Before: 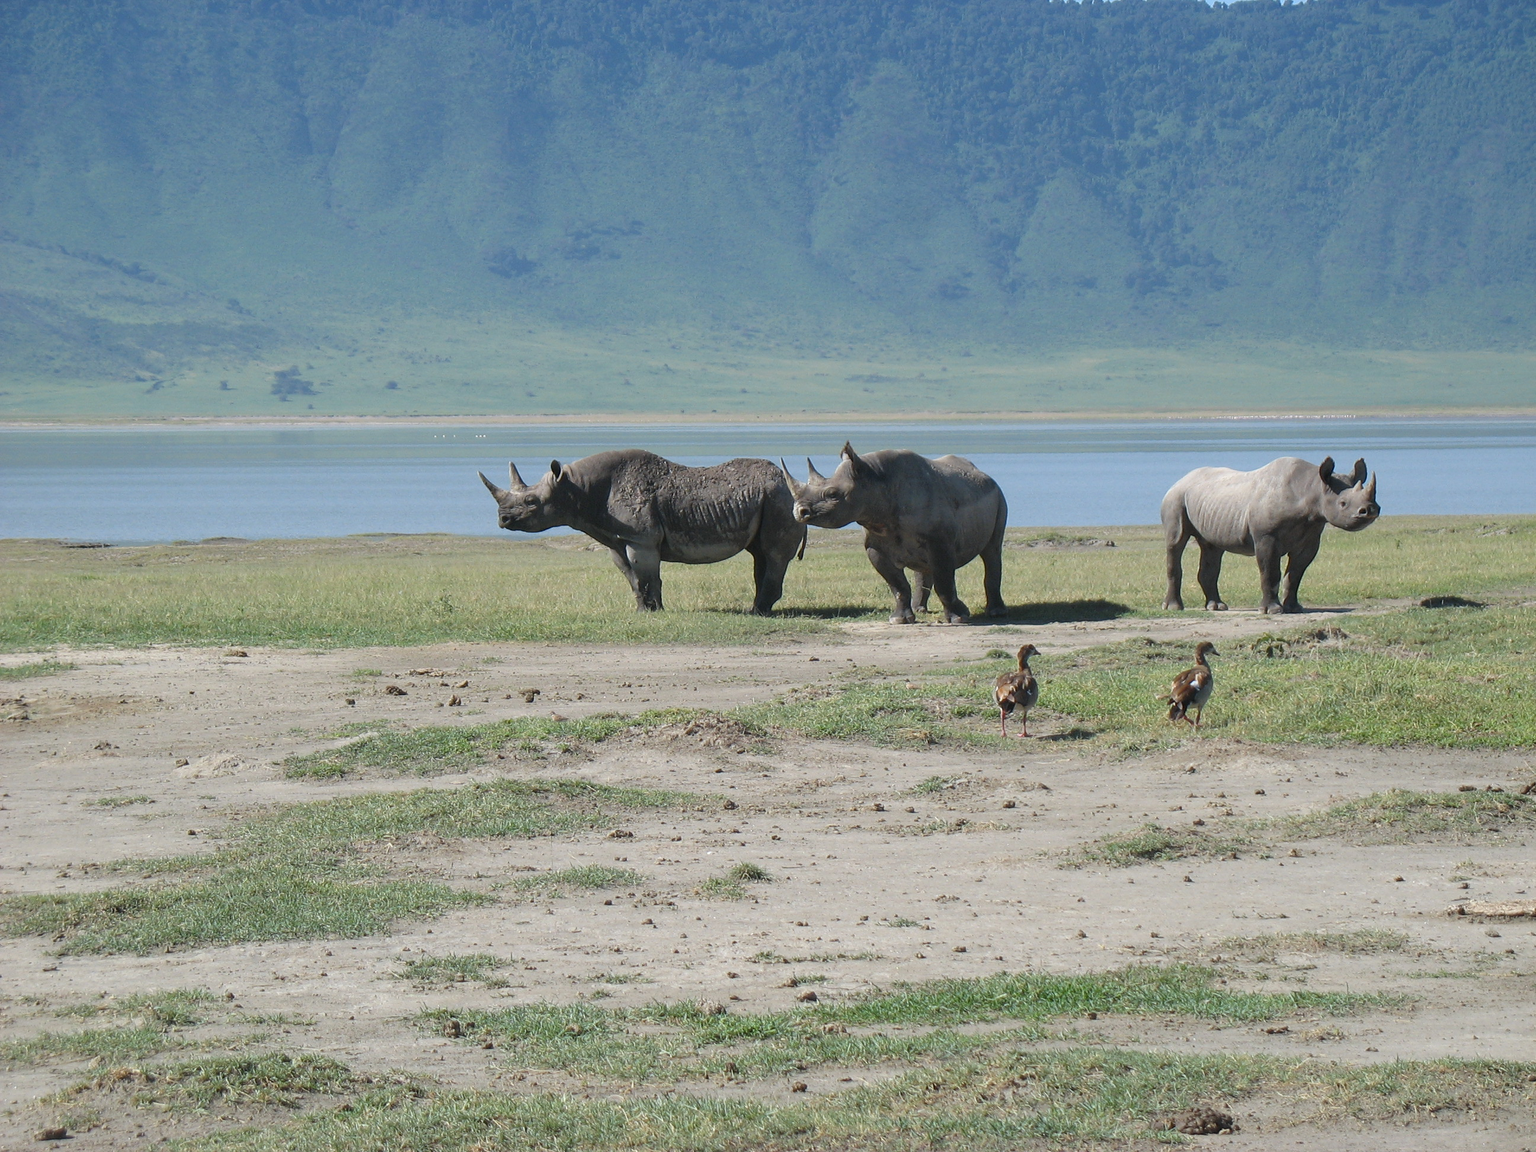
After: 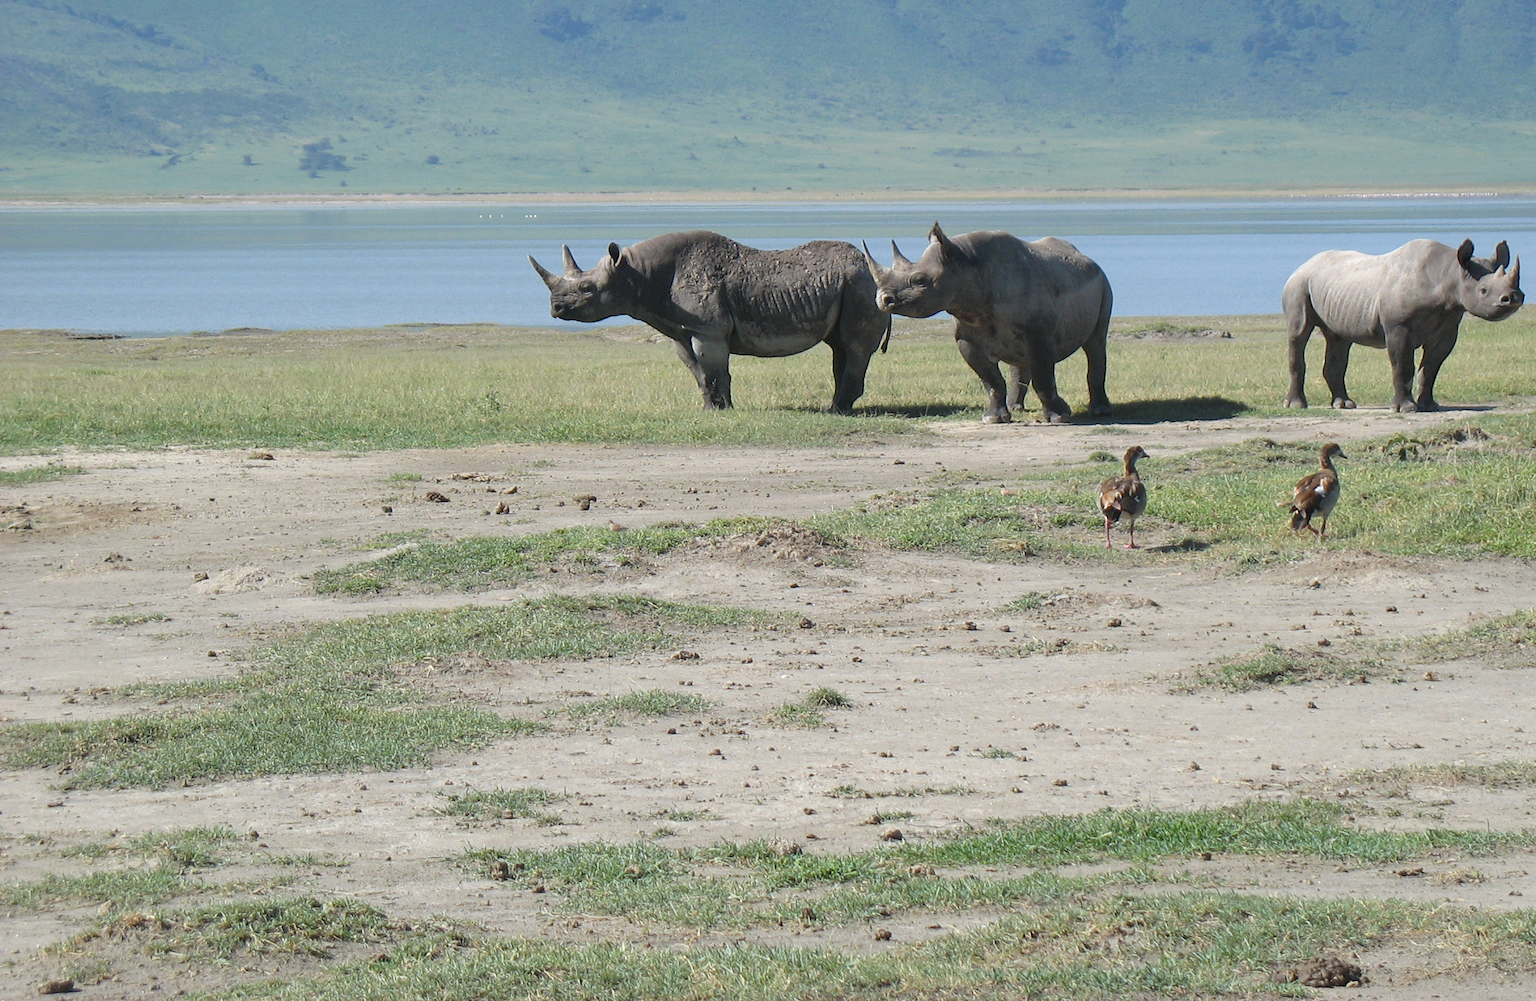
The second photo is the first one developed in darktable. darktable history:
crop: top 20.916%, right 9.437%, bottom 0.316%
levels: levels [0, 0.48, 0.961]
